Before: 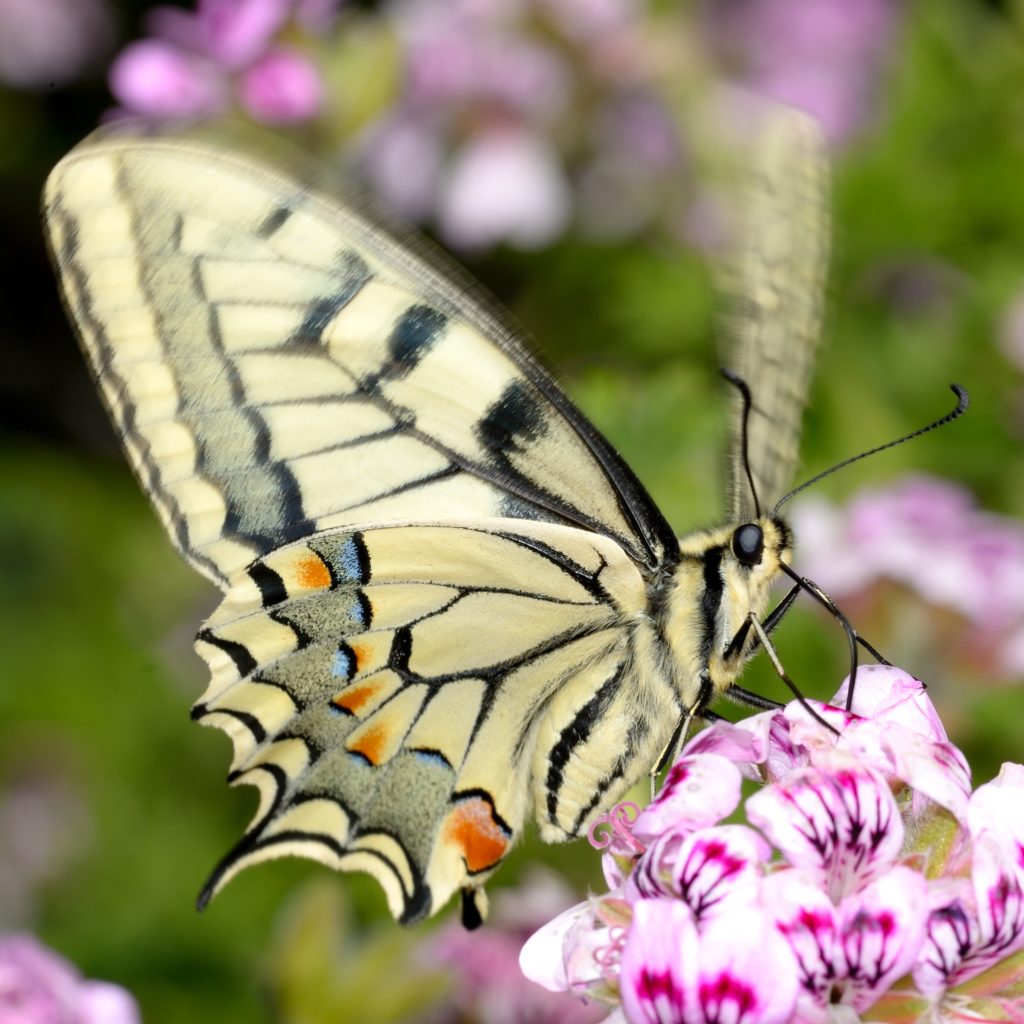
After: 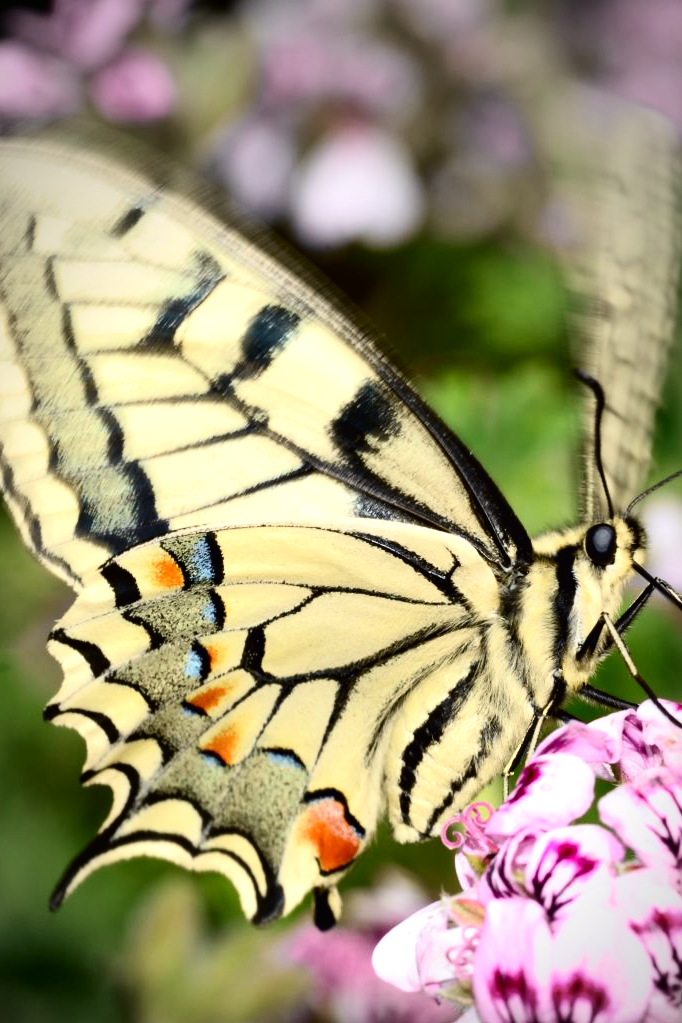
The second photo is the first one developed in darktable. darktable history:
crop and rotate: left 14.436%, right 18.898%
vignetting: fall-off start 64.63%, center (-0.034, 0.148), width/height ratio 0.881
shadows and highlights: soften with gaussian
tone curve: curves: ch0 [(0, 0.011) (0.053, 0.026) (0.174, 0.115) (0.416, 0.417) (0.697, 0.758) (0.852, 0.902) (0.991, 0.981)]; ch1 [(0, 0) (0.264, 0.22) (0.407, 0.373) (0.463, 0.457) (0.492, 0.5) (0.512, 0.511) (0.54, 0.543) (0.585, 0.617) (0.659, 0.686) (0.78, 0.8) (1, 1)]; ch2 [(0, 0) (0.438, 0.449) (0.473, 0.469) (0.503, 0.5) (0.523, 0.534) (0.562, 0.591) (0.612, 0.627) (0.701, 0.707) (1, 1)], color space Lab, independent channels, preserve colors none
tone equalizer: -8 EV -0.417 EV, -7 EV -0.389 EV, -6 EV -0.333 EV, -5 EV -0.222 EV, -3 EV 0.222 EV, -2 EV 0.333 EV, -1 EV 0.389 EV, +0 EV 0.417 EV, edges refinement/feathering 500, mask exposure compensation -1.57 EV, preserve details no
